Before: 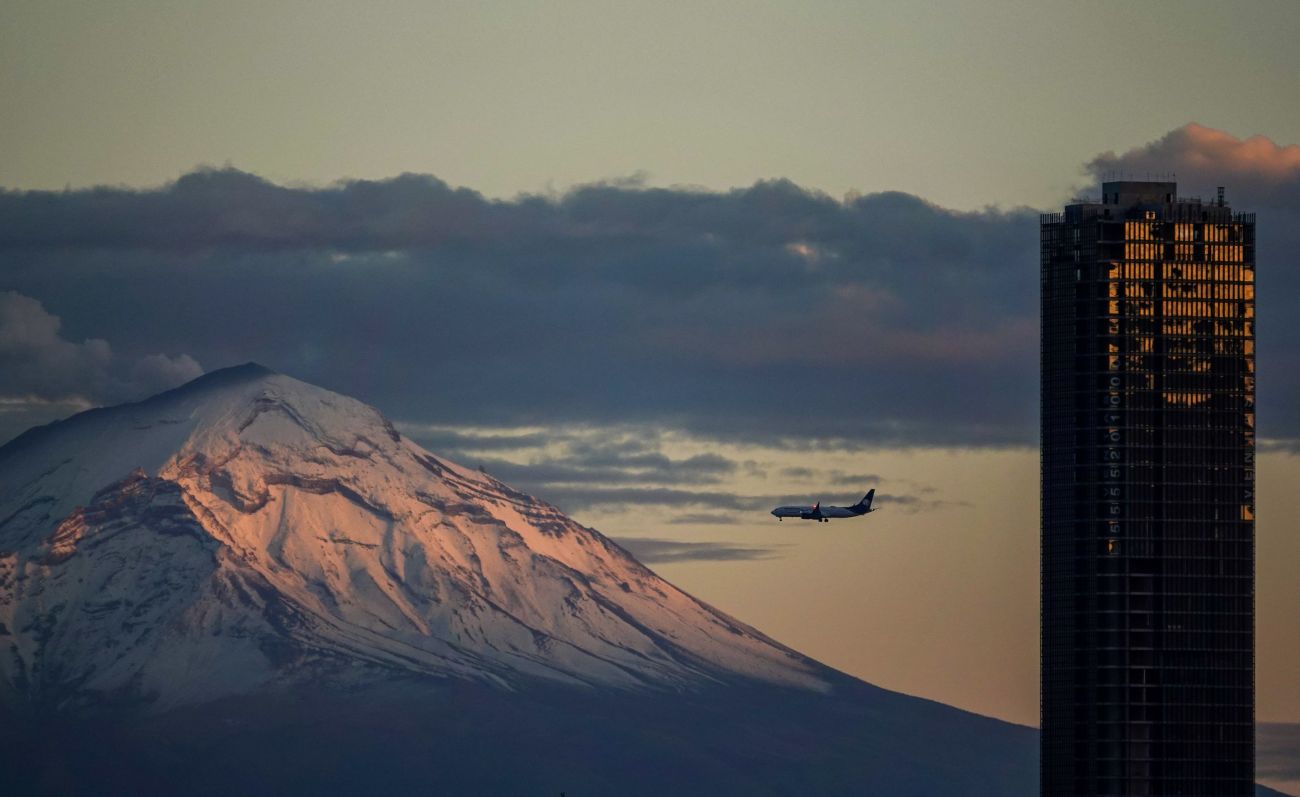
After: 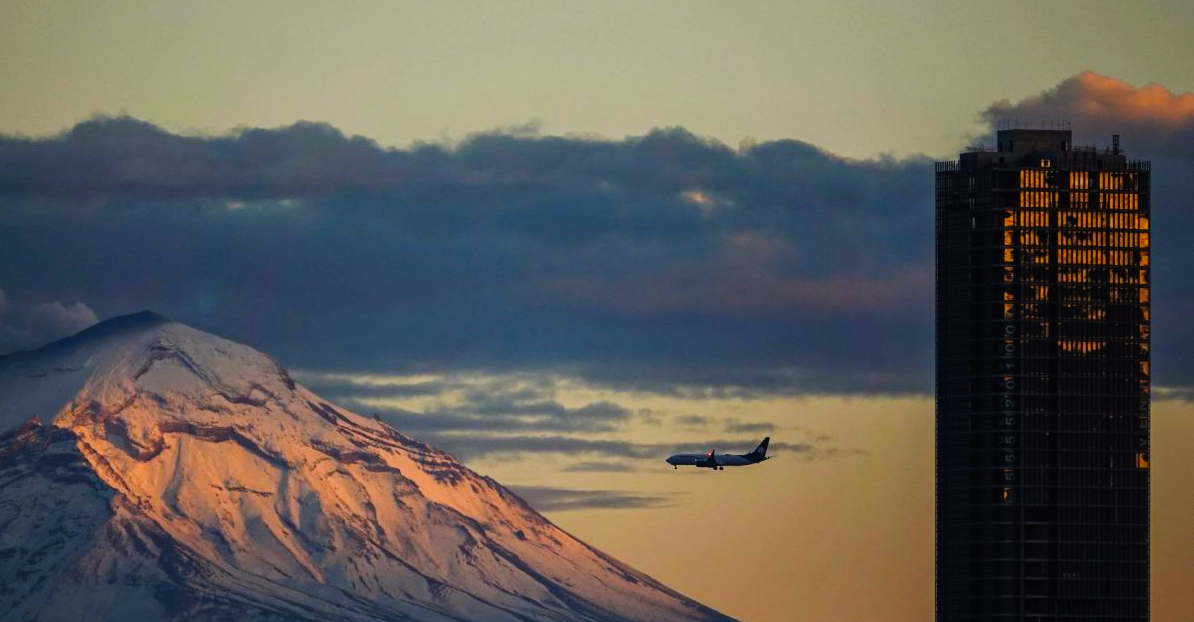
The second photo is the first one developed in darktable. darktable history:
tone curve: curves: ch0 [(0, 0.011) (0.139, 0.106) (0.295, 0.271) (0.499, 0.523) (0.739, 0.782) (0.857, 0.879) (1, 0.967)]; ch1 [(0, 0) (0.272, 0.249) (0.388, 0.385) (0.469, 0.456) (0.495, 0.497) (0.524, 0.518) (0.602, 0.623) (0.725, 0.779) (1, 1)]; ch2 [(0, 0) (0.125, 0.089) (0.353, 0.329) (0.443, 0.408) (0.502, 0.499) (0.548, 0.549) (0.608, 0.635) (1, 1)], preserve colors none
crop: left 8.117%, top 6.598%, bottom 15.332%
color balance rgb: power › chroma 0.237%, power › hue 62.67°, perceptual saturation grading › global saturation 30.909%
